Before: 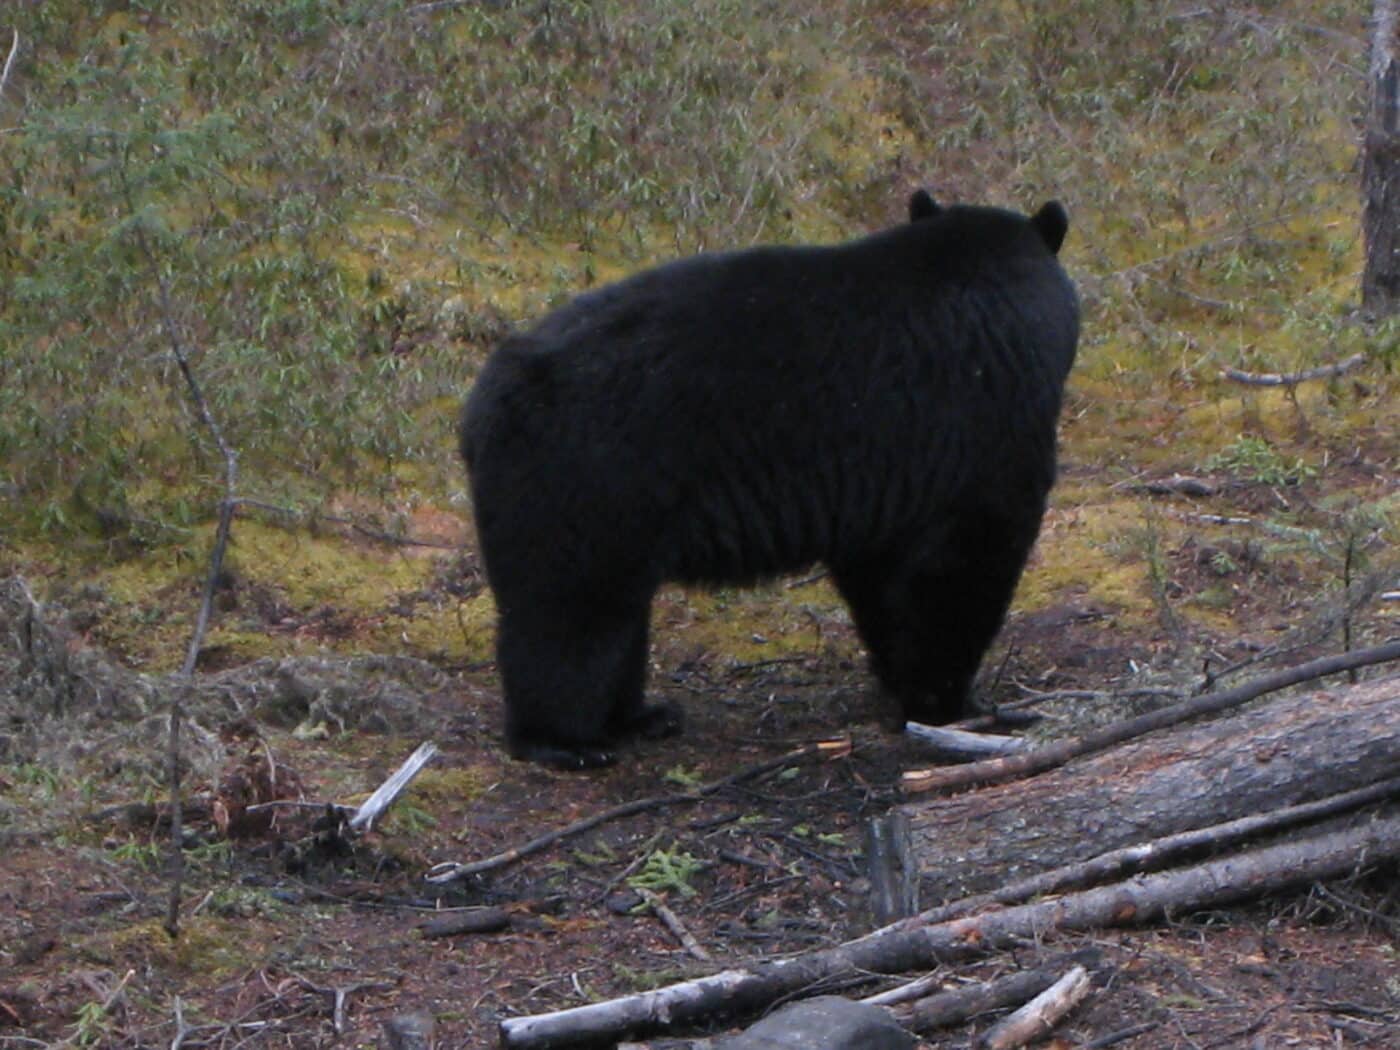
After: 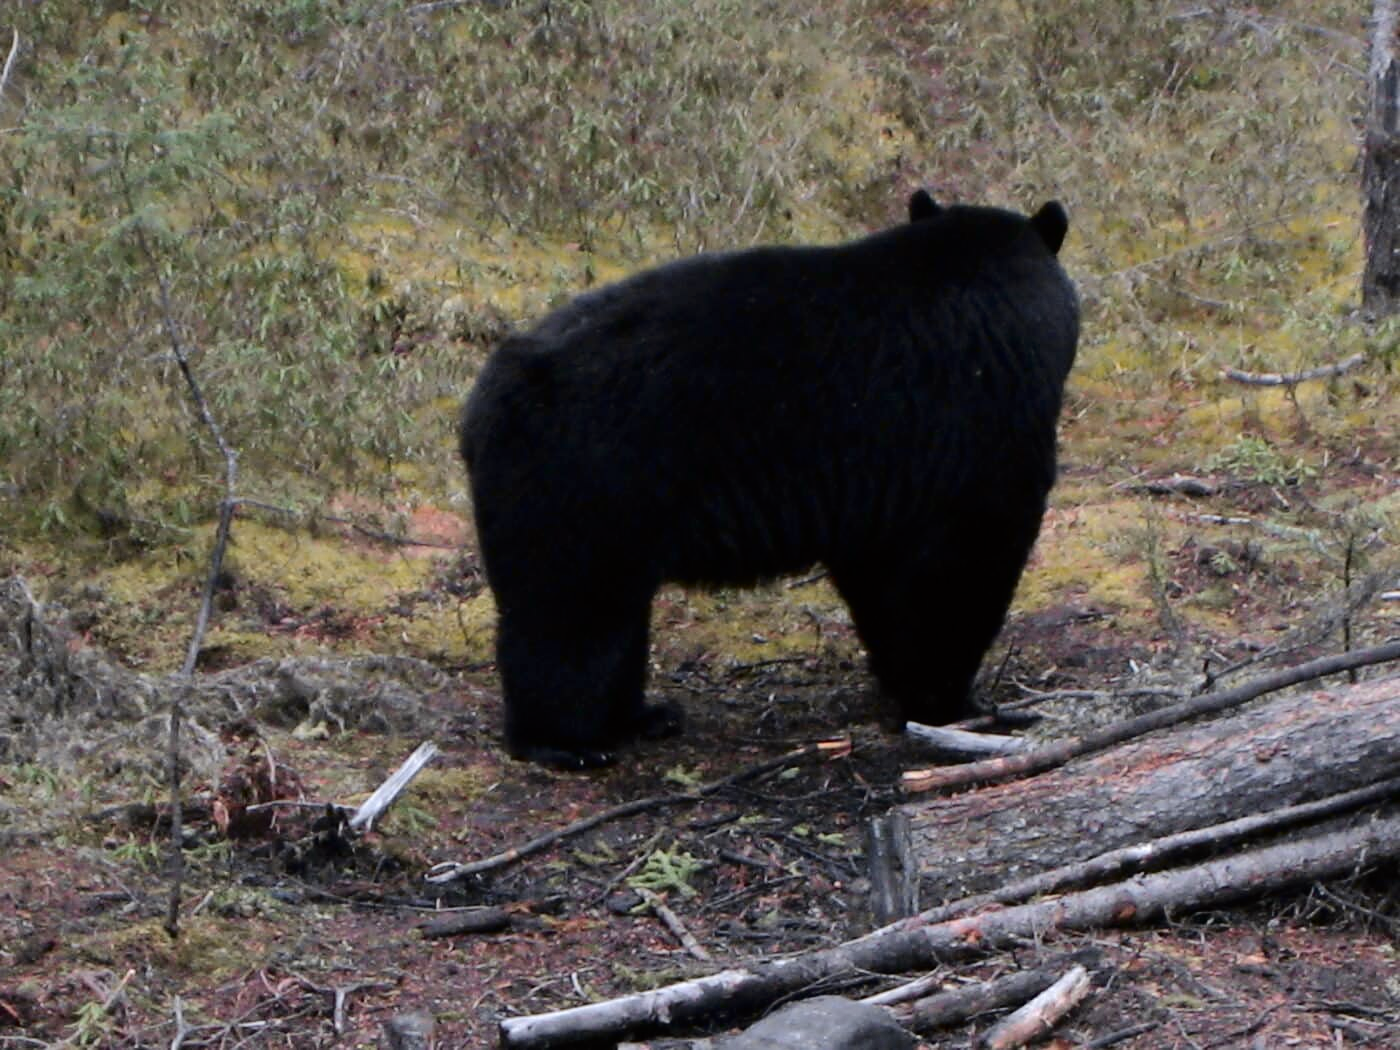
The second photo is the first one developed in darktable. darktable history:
levels: levels [0, 0.476, 0.951]
tone curve: curves: ch0 [(0.003, 0) (0.066, 0.017) (0.163, 0.09) (0.264, 0.238) (0.395, 0.421) (0.517, 0.575) (0.633, 0.687) (0.791, 0.814) (1, 1)]; ch1 [(0, 0) (0.149, 0.17) (0.327, 0.339) (0.39, 0.403) (0.456, 0.463) (0.501, 0.502) (0.512, 0.507) (0.53, 0.533) (0.575, 0.592) (0.671, 0.655) (0.729, 0.679) (1, 1)]; ch2 [(0, 0) (0.337, 0.382) (0.464, 0.47) (0.501, 0.502) (0.527, 0.532) (0.563, 0.555) (0.615, 0.61) (0.663, 0.68) (1, 1)], color space Lab, independent channels, preserve colors none
